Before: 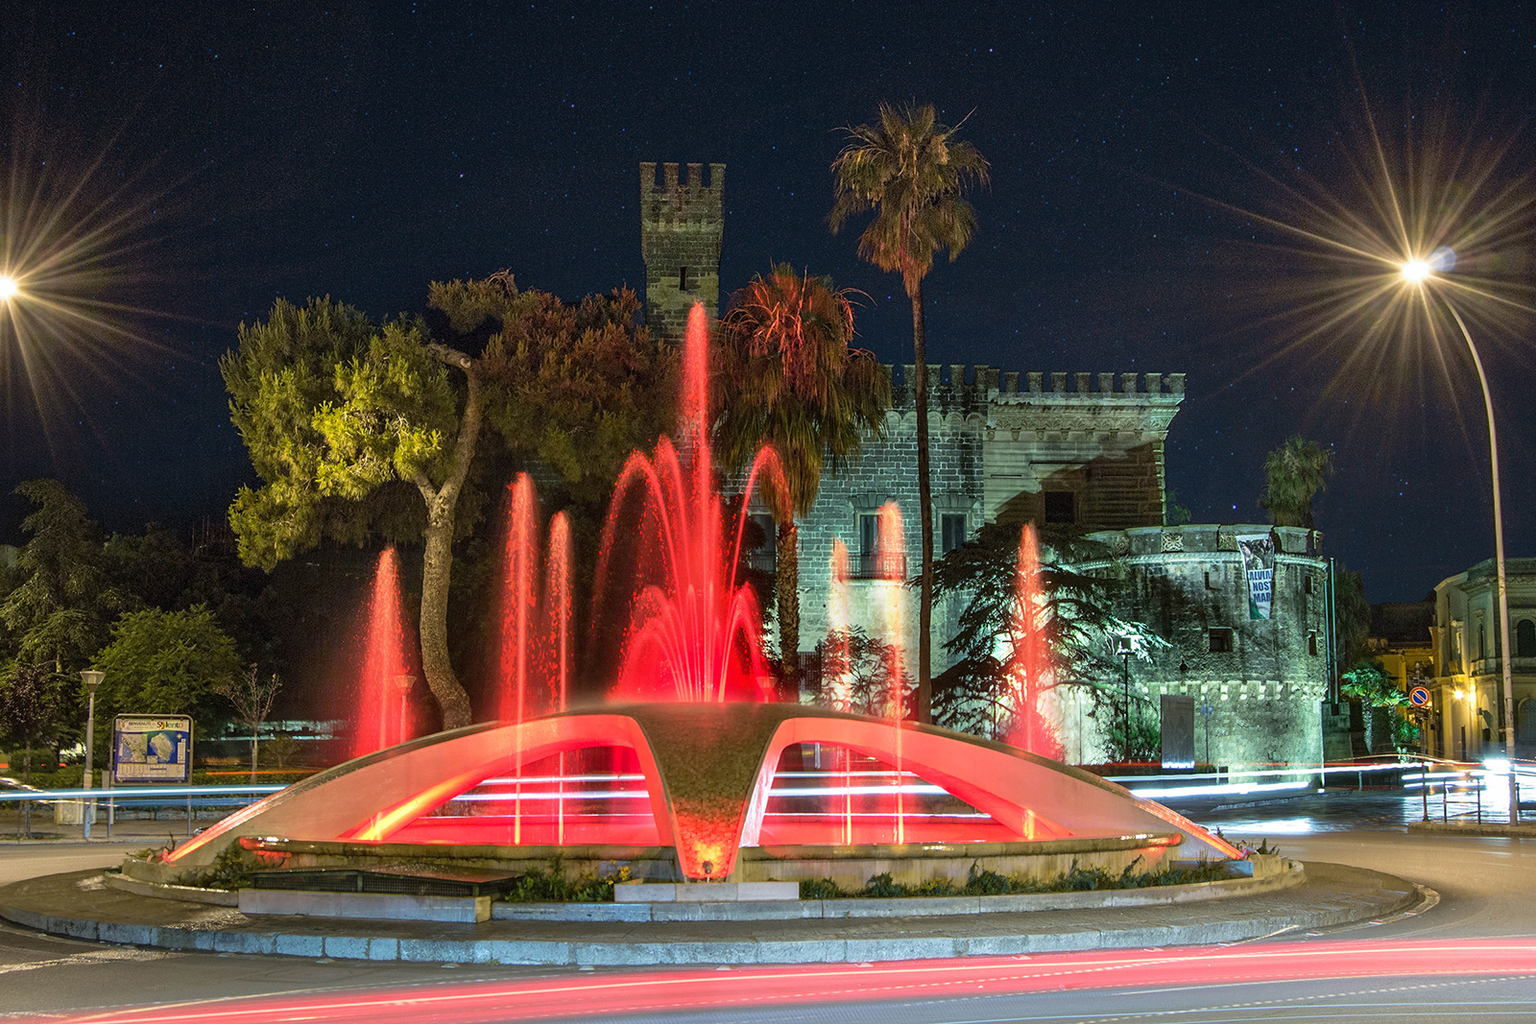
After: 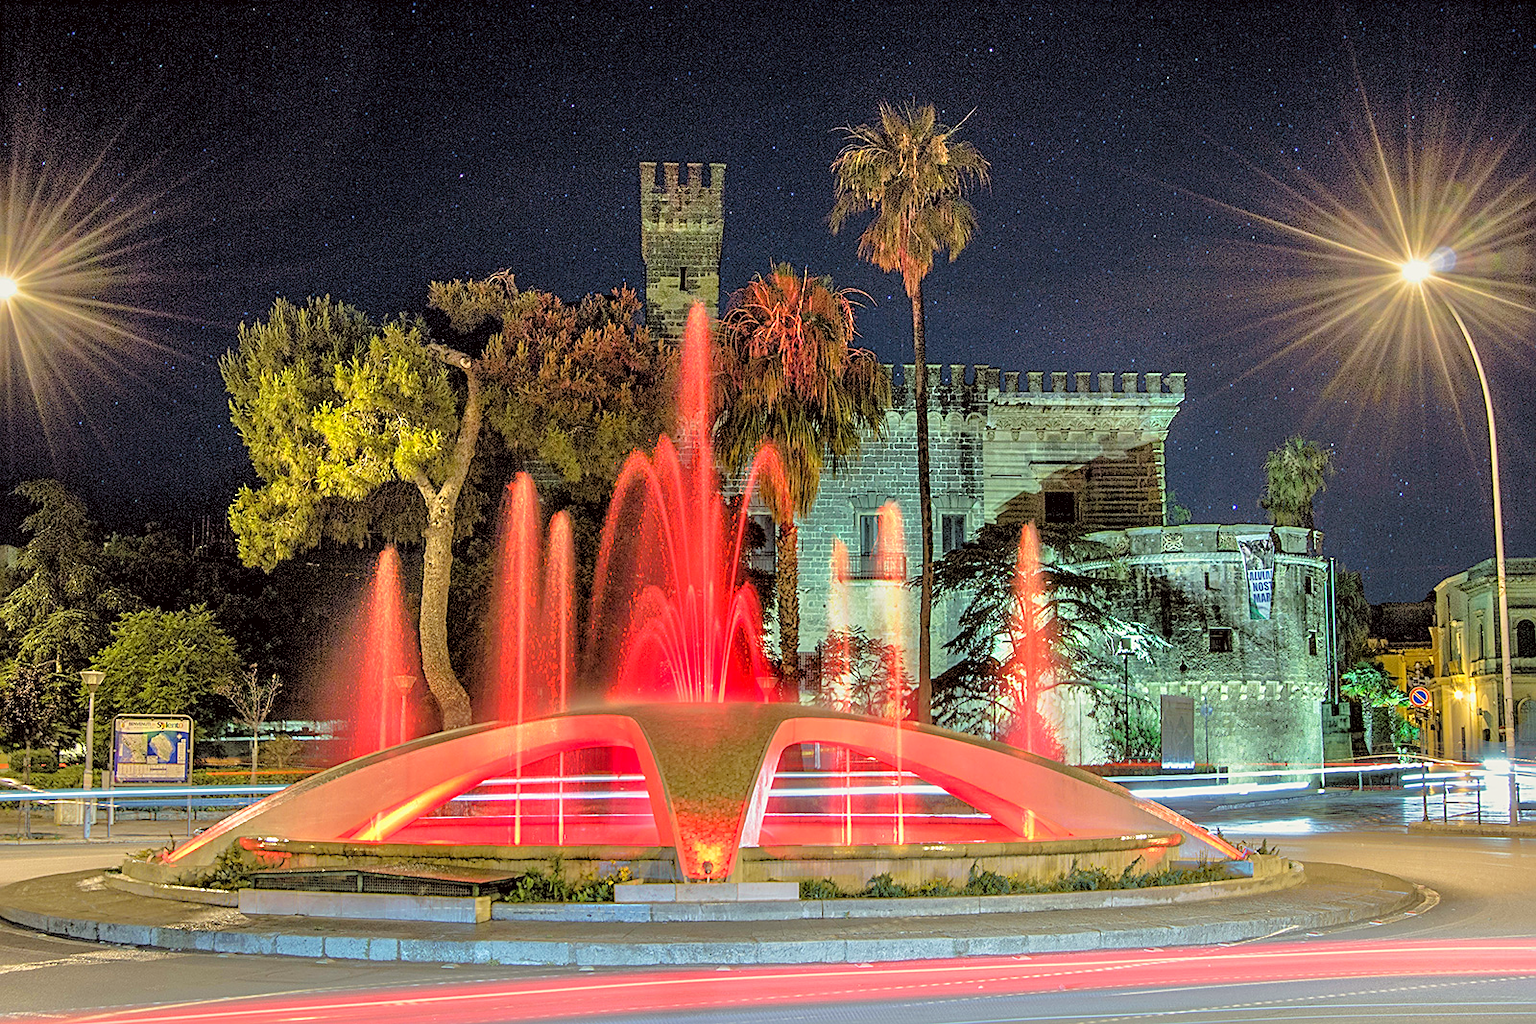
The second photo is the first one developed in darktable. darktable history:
rgb levels: preserve colors sum RGB, levels [[0.038, 0.433, 0.934], [0, 0.5, 1], [0, 0.5, 1]]
color correction: highlights a* -0.95, highlights b* 4.5, shadows a* 3.55
sharpen: amount 0.575
tone equalizer: -7 EV 0.15 EV, -6 EV 0.6 EV, -5 EV 1.15 EV, -4 EV 1.33 EV, -3 EV 1.15 EV, -2 EV 0.6 EV, -1 EV 0.15 EV, mask exposure compensation -0.5 EV
rotate and perspective: automatic cropping original format, crop left 0, crop top 0
